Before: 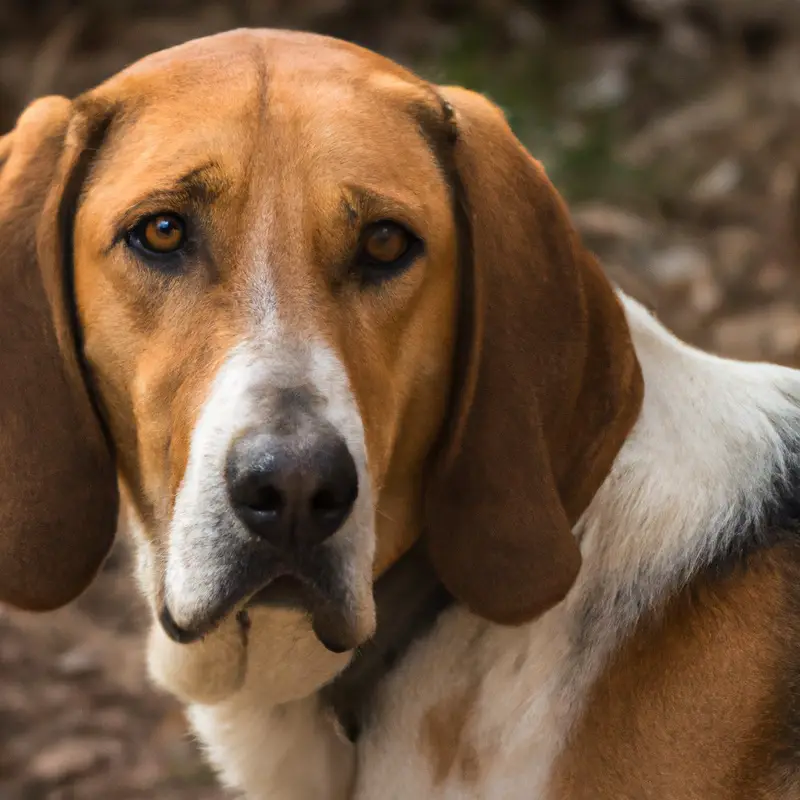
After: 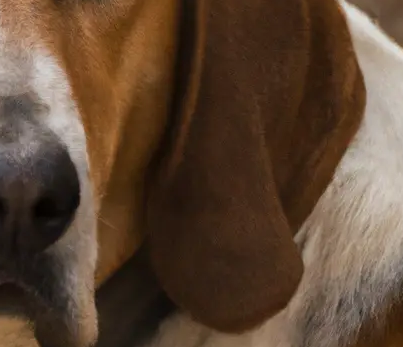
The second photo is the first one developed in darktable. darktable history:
crop: left 34.794%, top 36.607%, right 14.727%, bottom 19.987%
